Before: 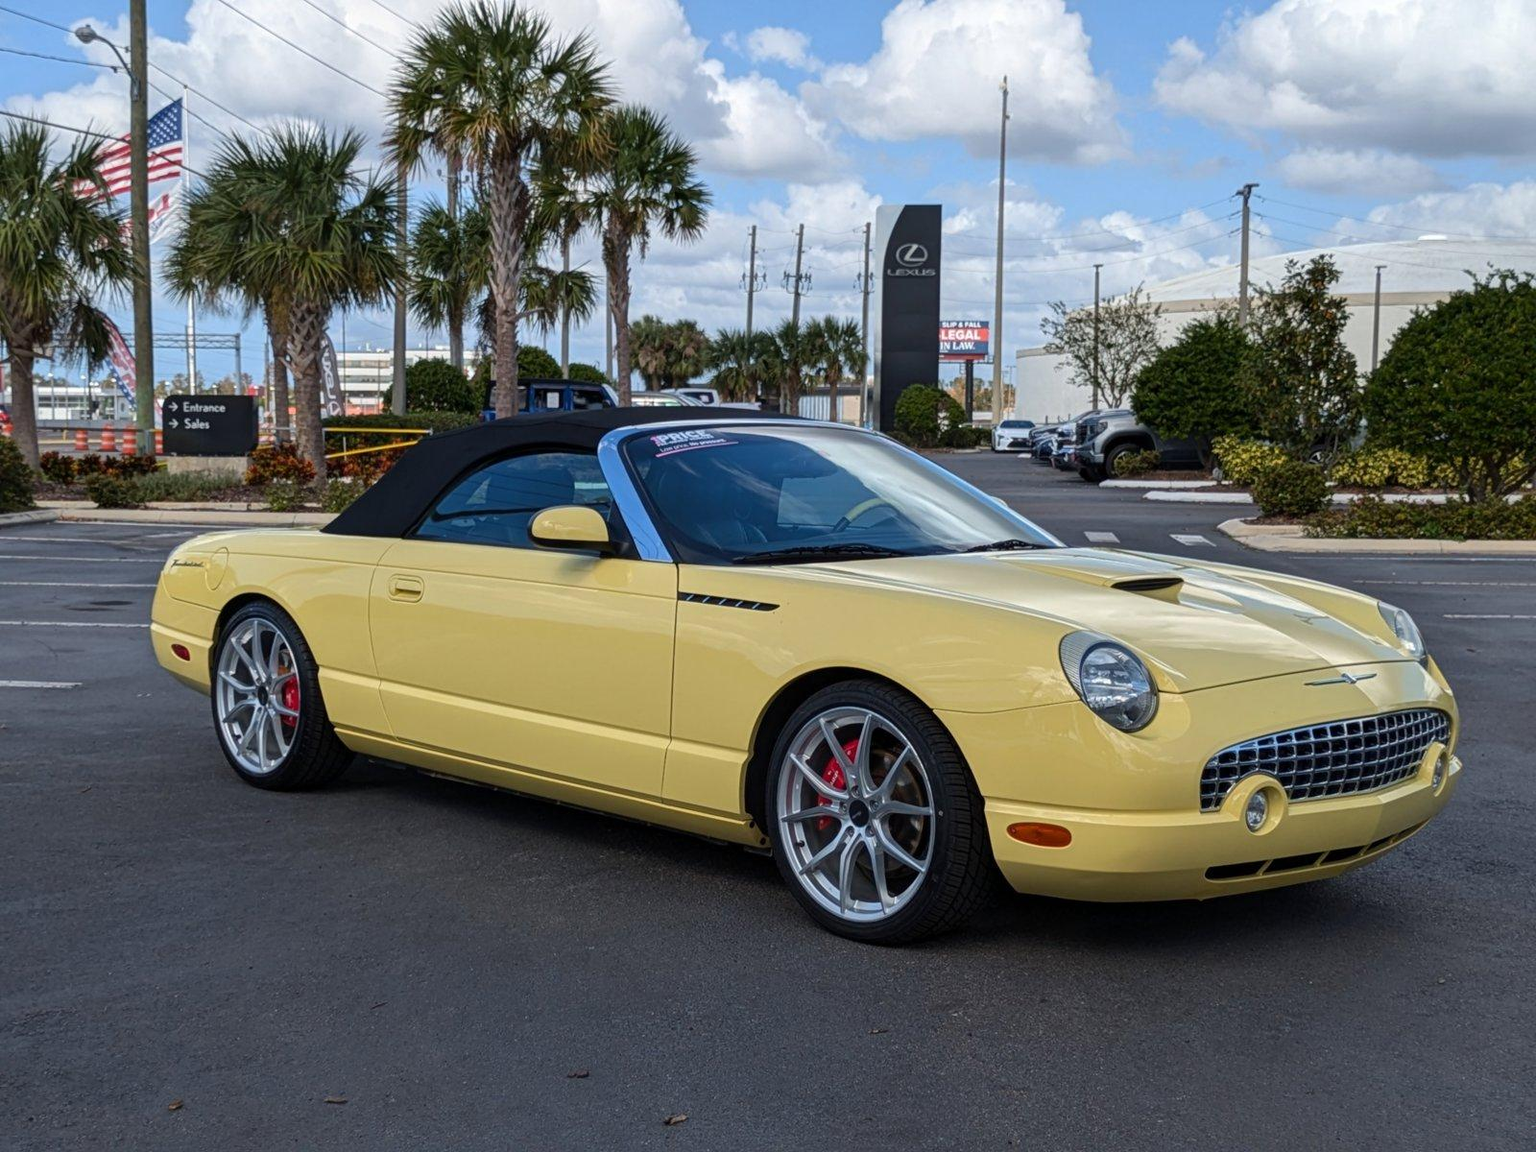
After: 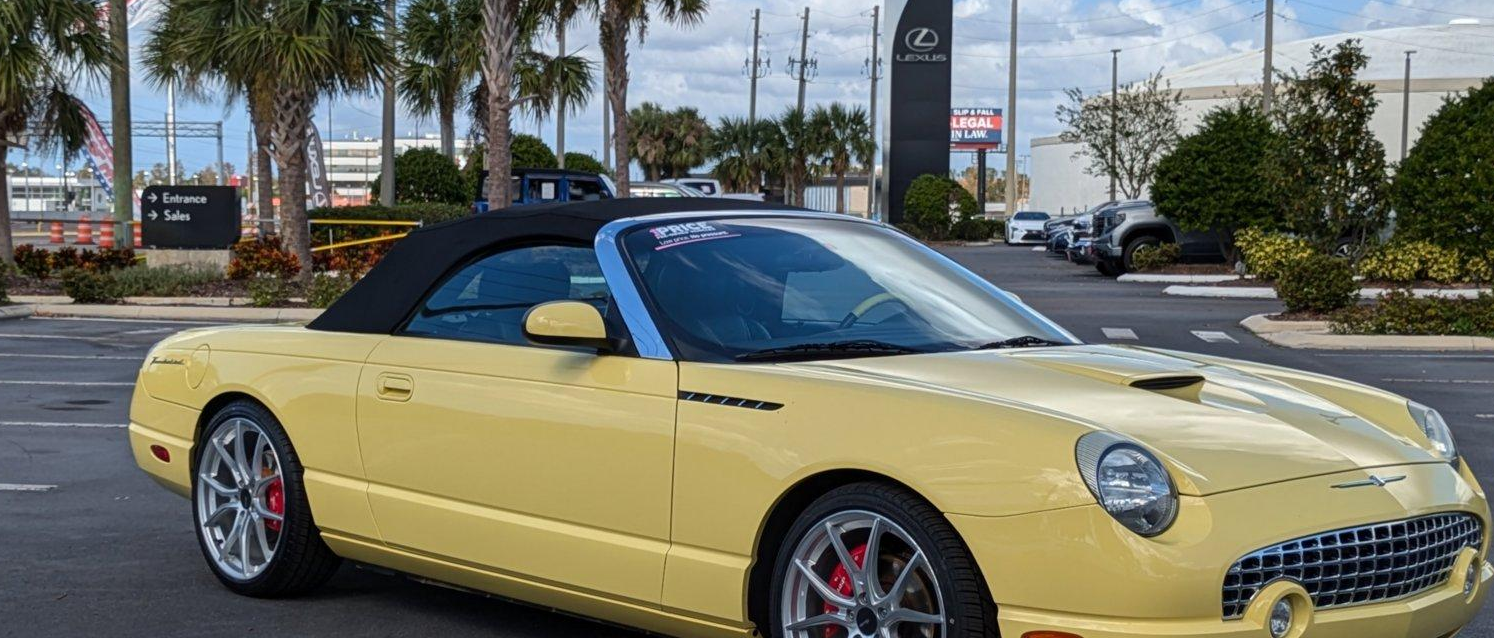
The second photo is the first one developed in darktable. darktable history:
crop: left 1.79%, top 18.839%, right 4.82%, bottom 27.914%
